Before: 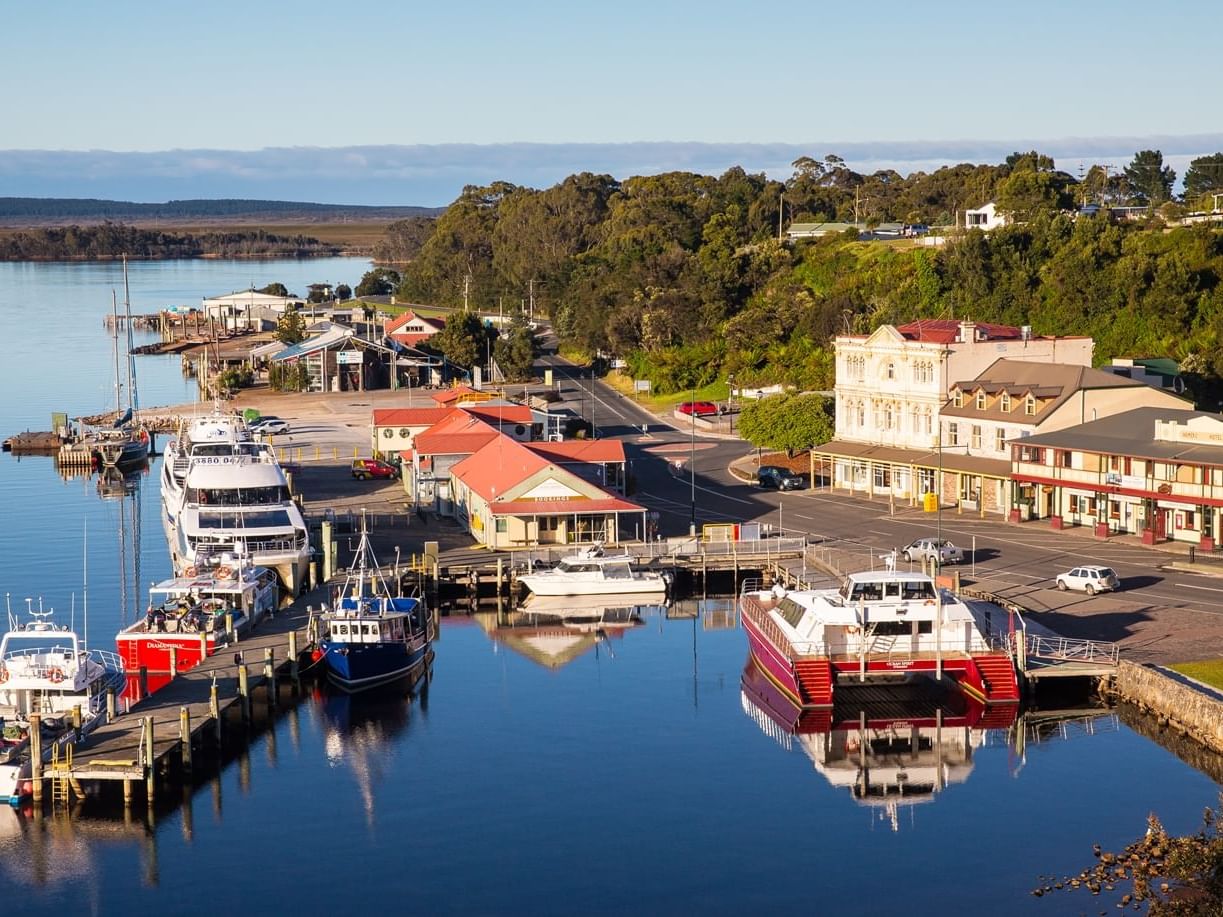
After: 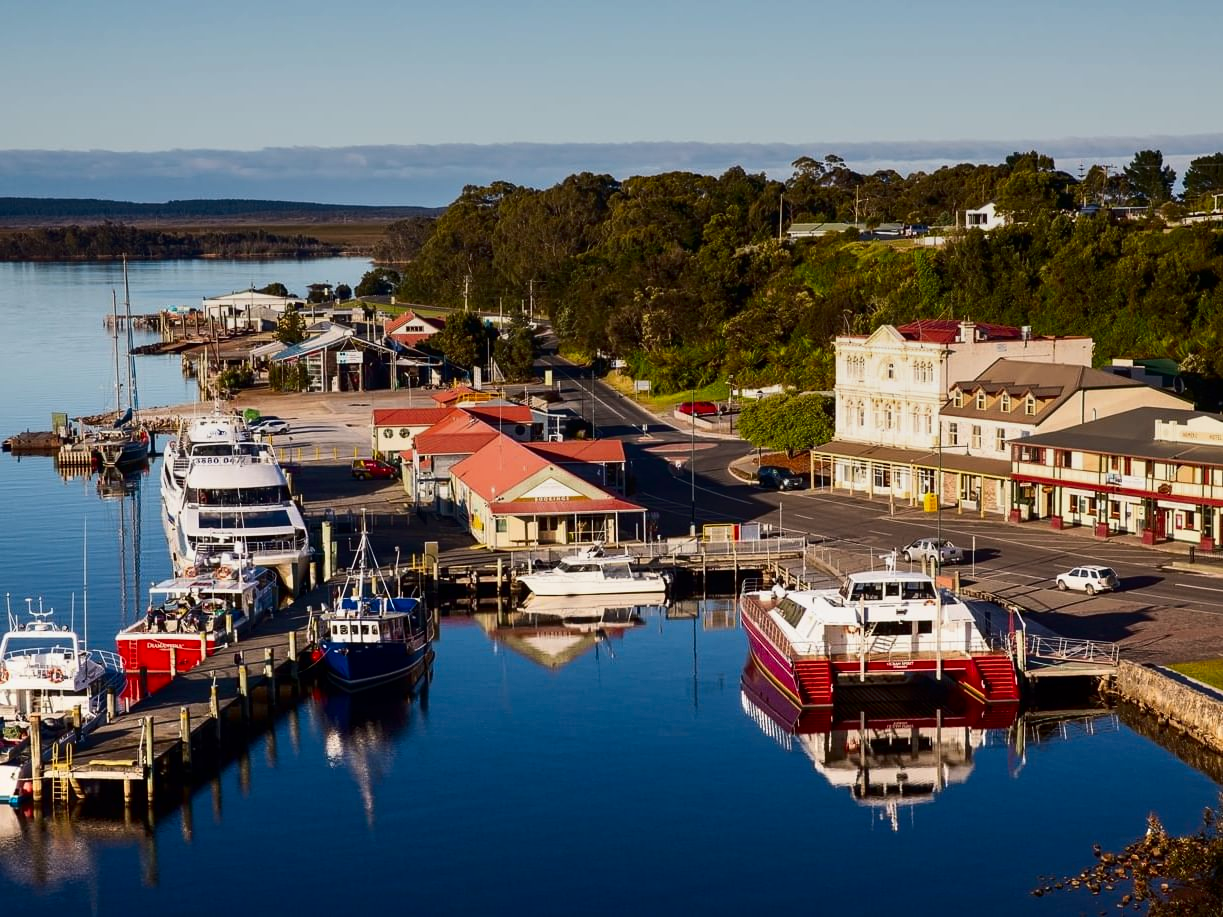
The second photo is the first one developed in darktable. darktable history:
contrast brightness saturation: contrast 0.2, brightness -0.11, saturation 0.1
graduated density: rotation -0.352°, offset 57.64
rgb levels: preserve colors max RGB
